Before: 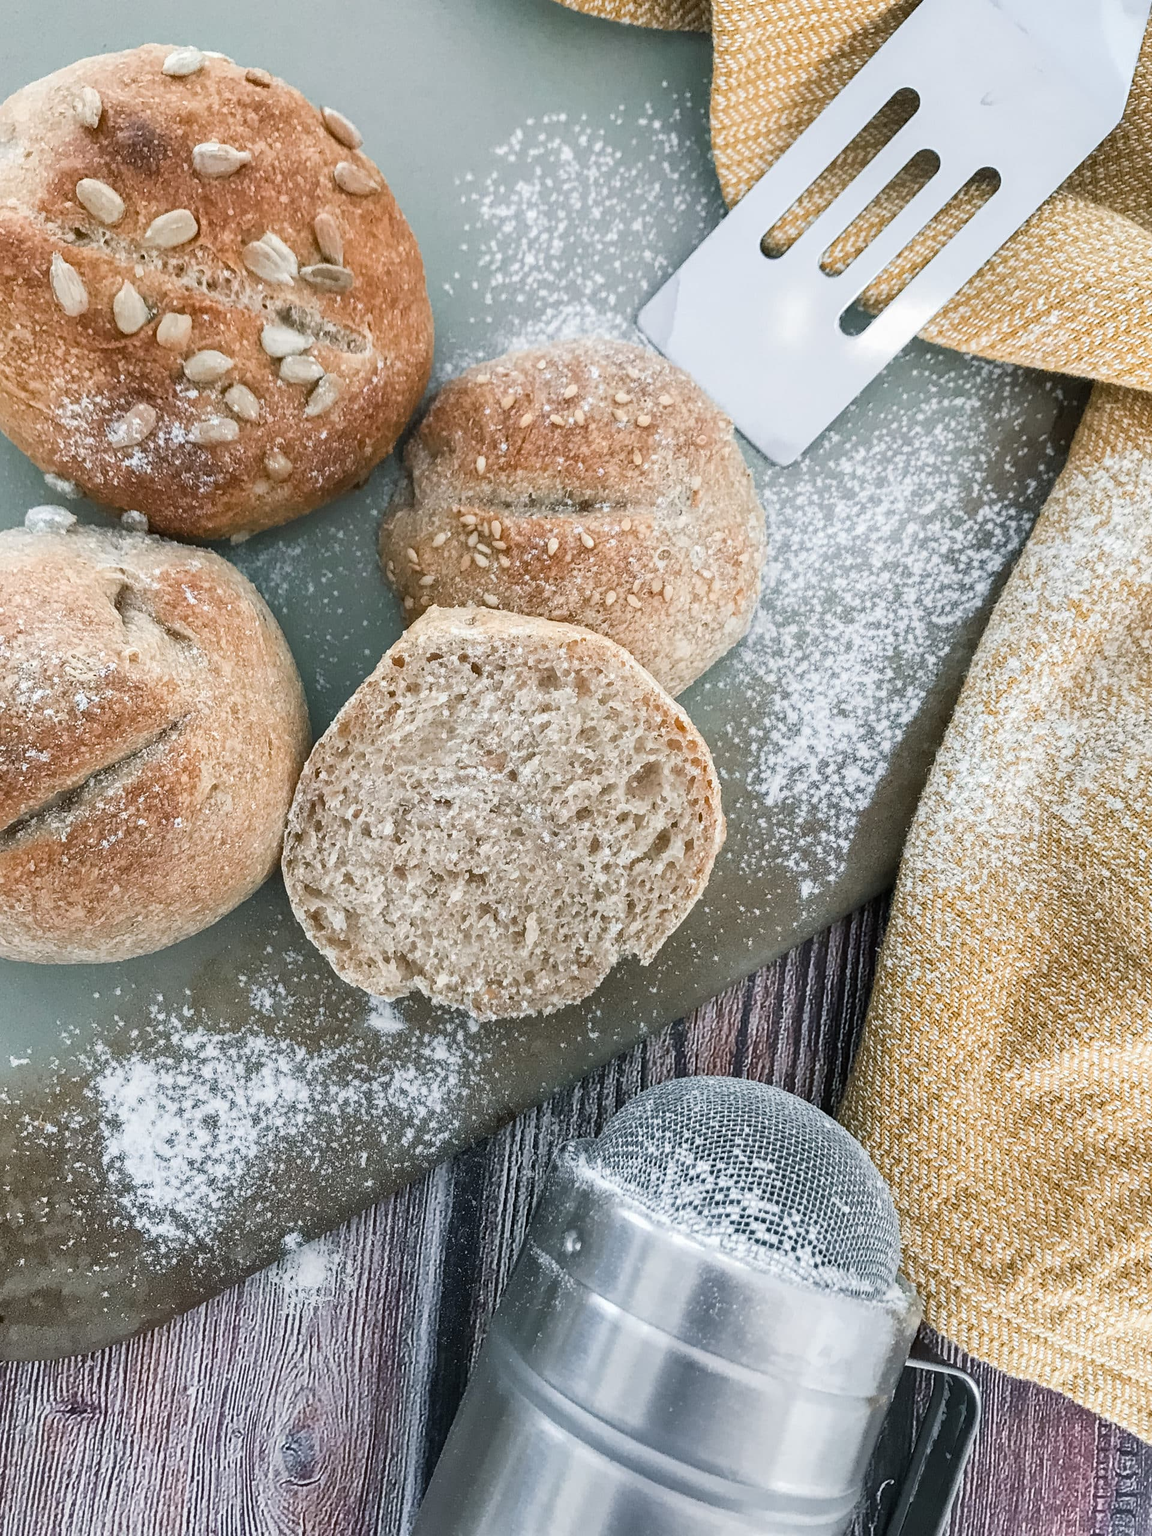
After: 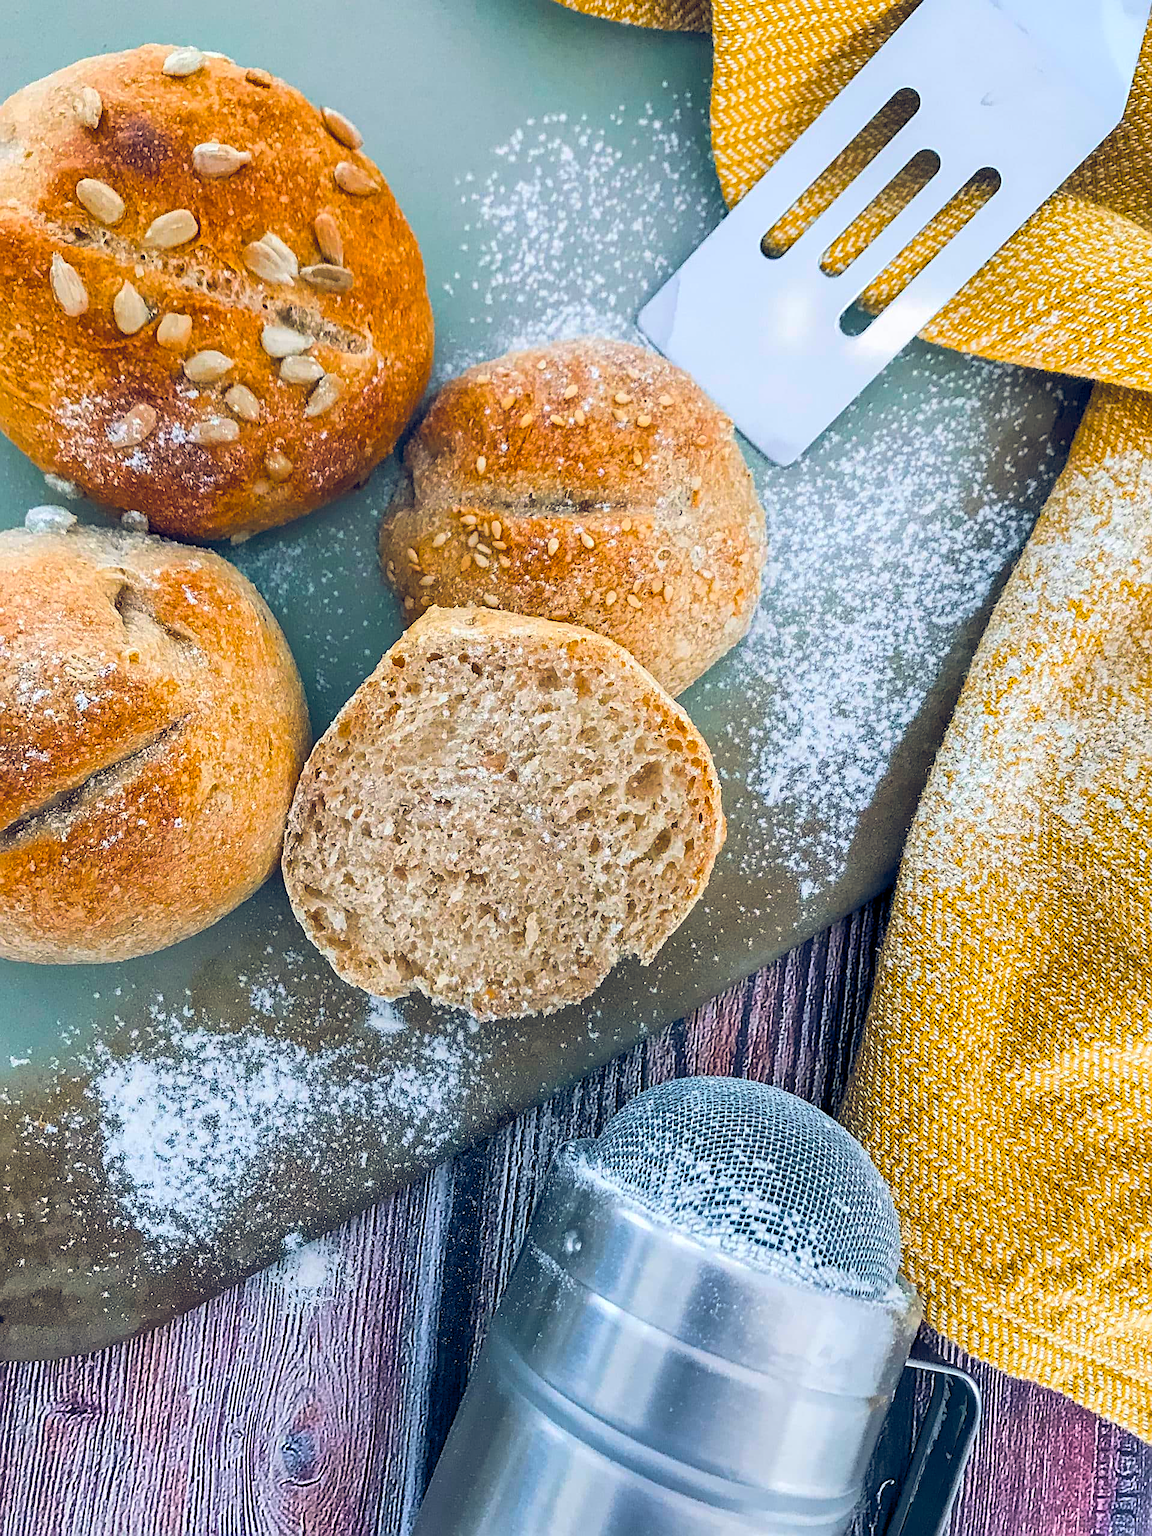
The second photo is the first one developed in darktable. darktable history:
color balance rgb: global offset › luminance -0.286%, global offset › chroma 0.302%, global offset › hue 258.96°, linear chroma grading › highlights 99.517%, linear chroma grading › global chroma 24.038%, perceptual saturation grading › global saturation 19.484%, global vibrance 9.525%
sharpen: on, module defaults
